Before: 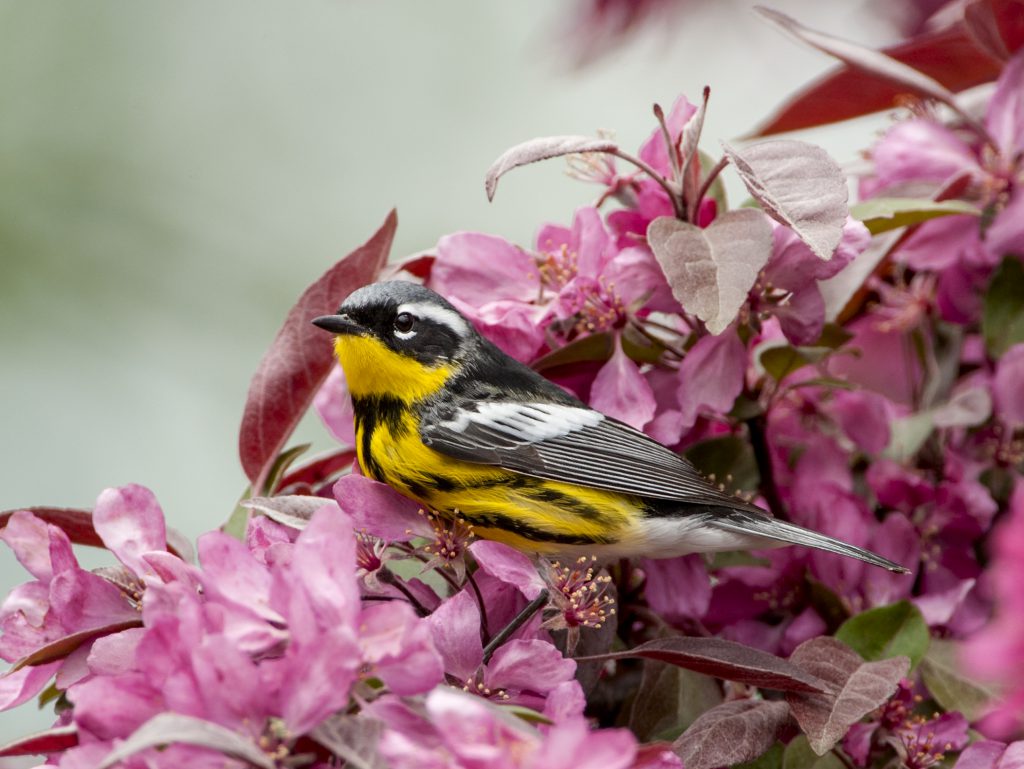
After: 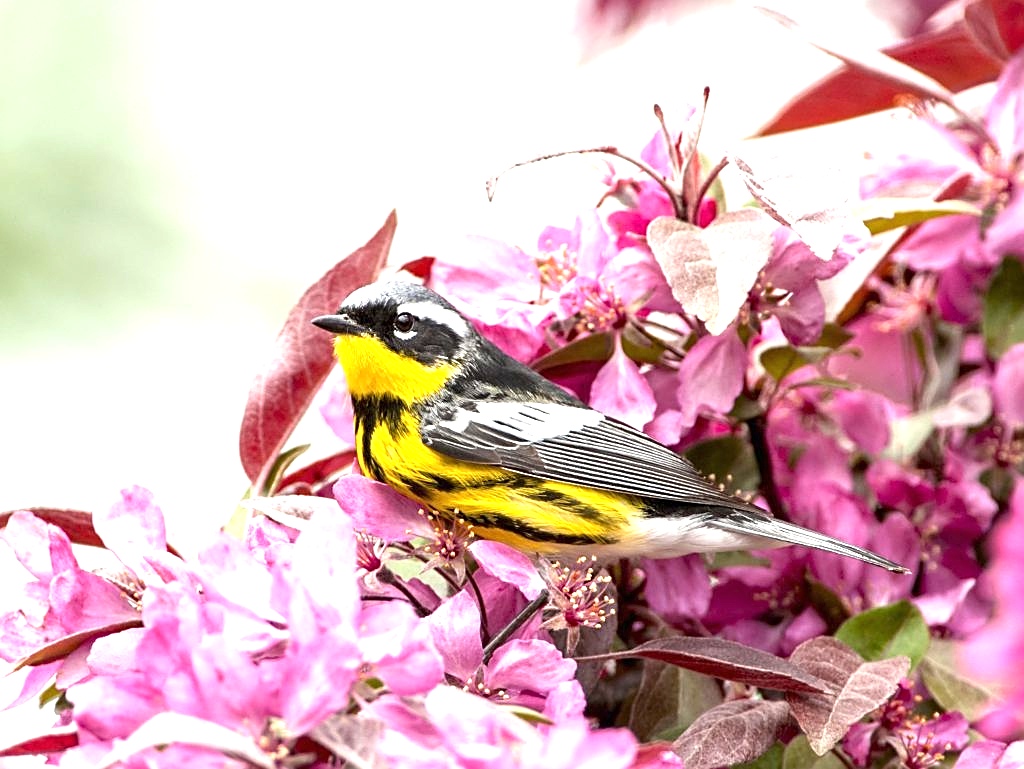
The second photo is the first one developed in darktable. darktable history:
exposure: black level correction 0, exposure 1.45 EV, compensate exposure bias true, compensate highlight preservation false
sharpen: on, module defaults
